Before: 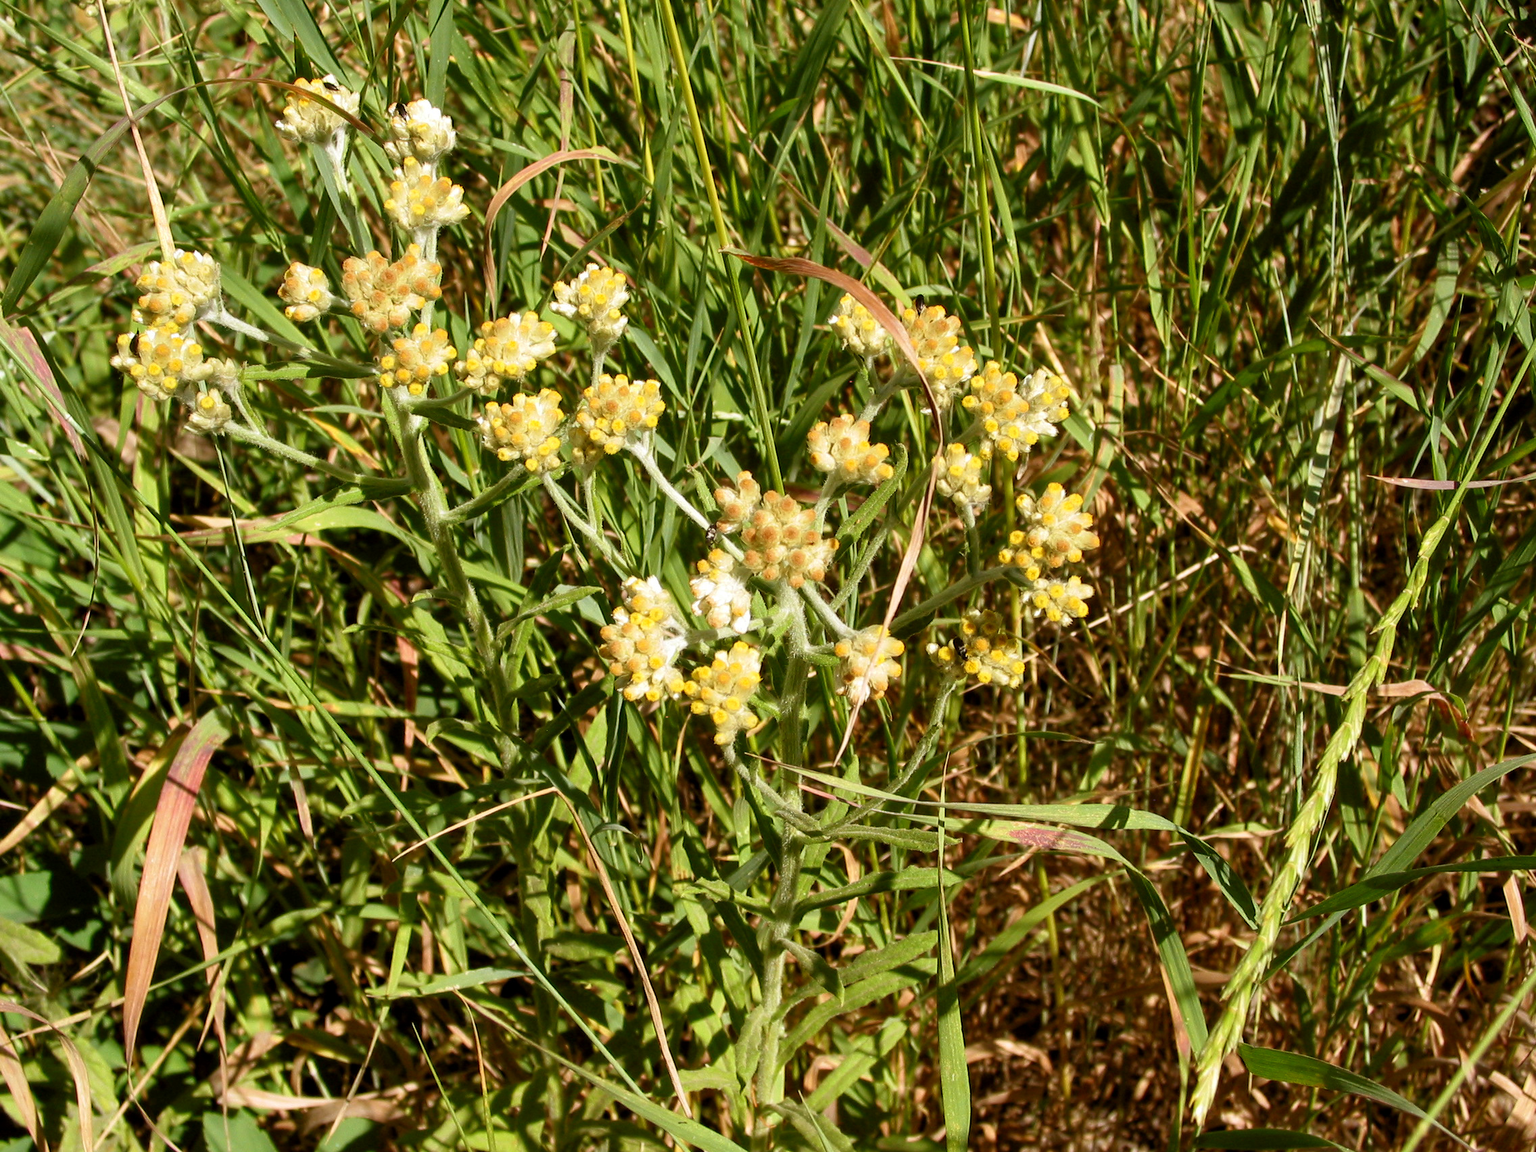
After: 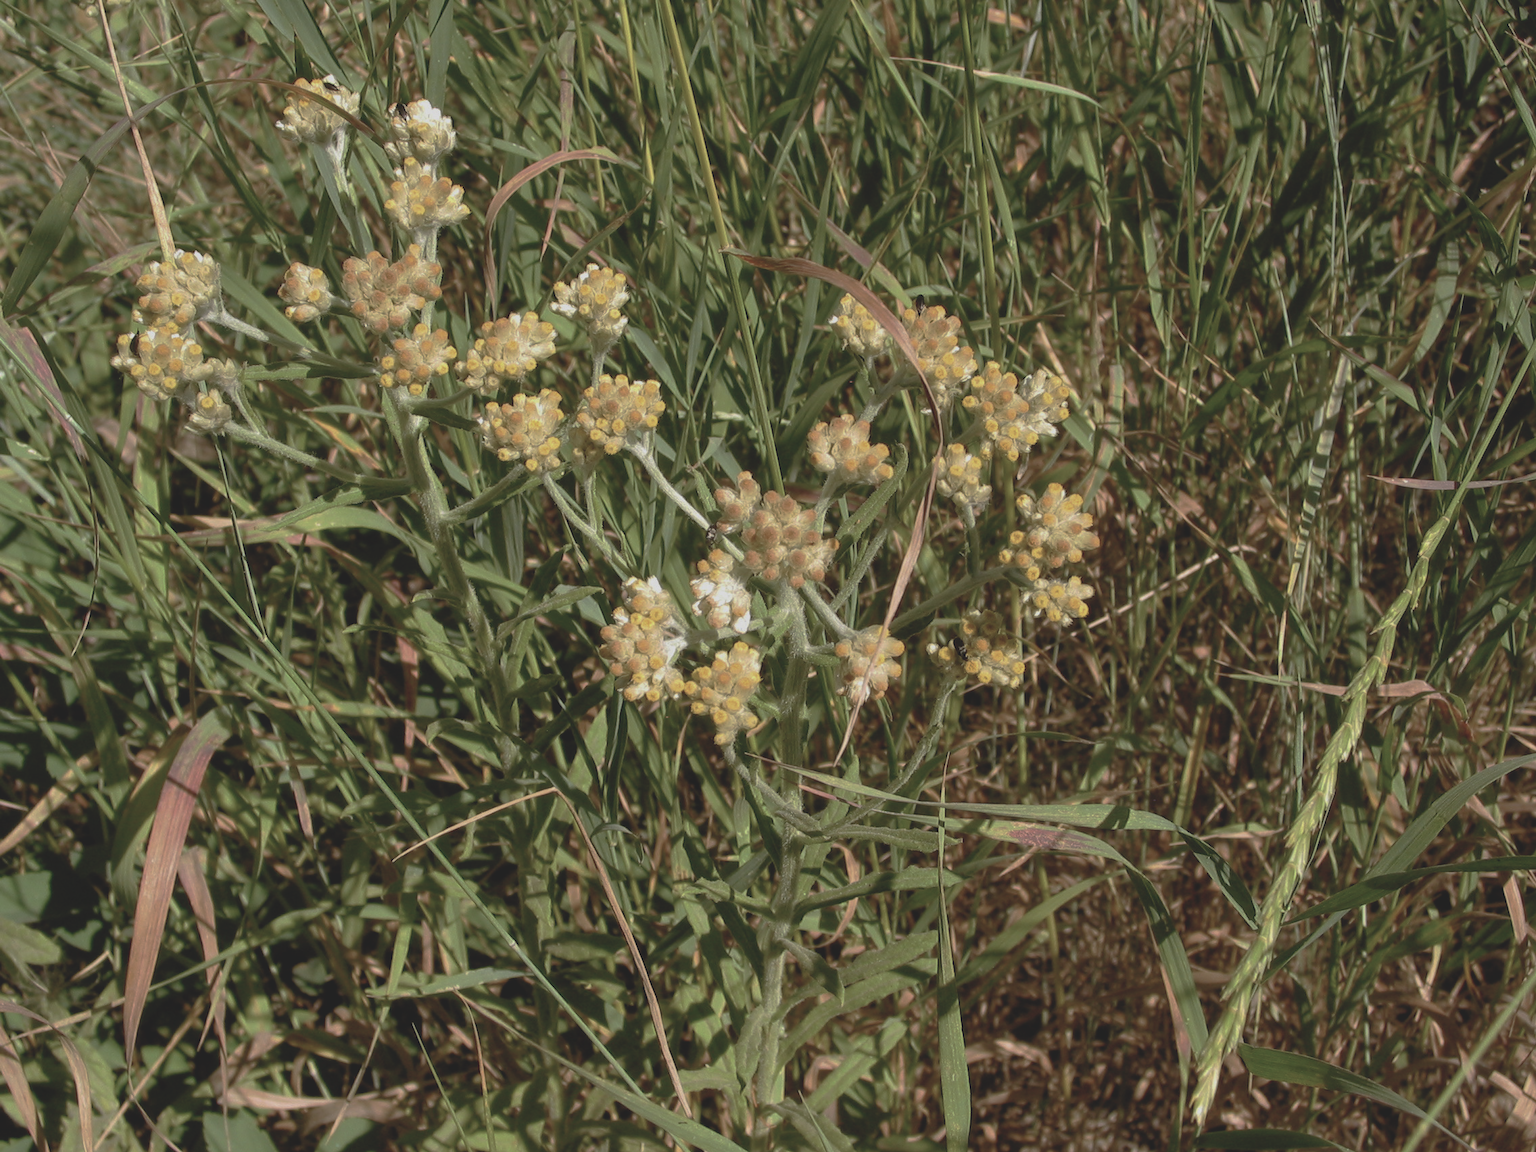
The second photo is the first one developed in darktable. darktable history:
base curve: curves: ch0 [(0, 0) (0.841, 0.609) (1, 1)], preserve colors none
contrast brightness saturation: contrast -0.266, saturation -0.425
